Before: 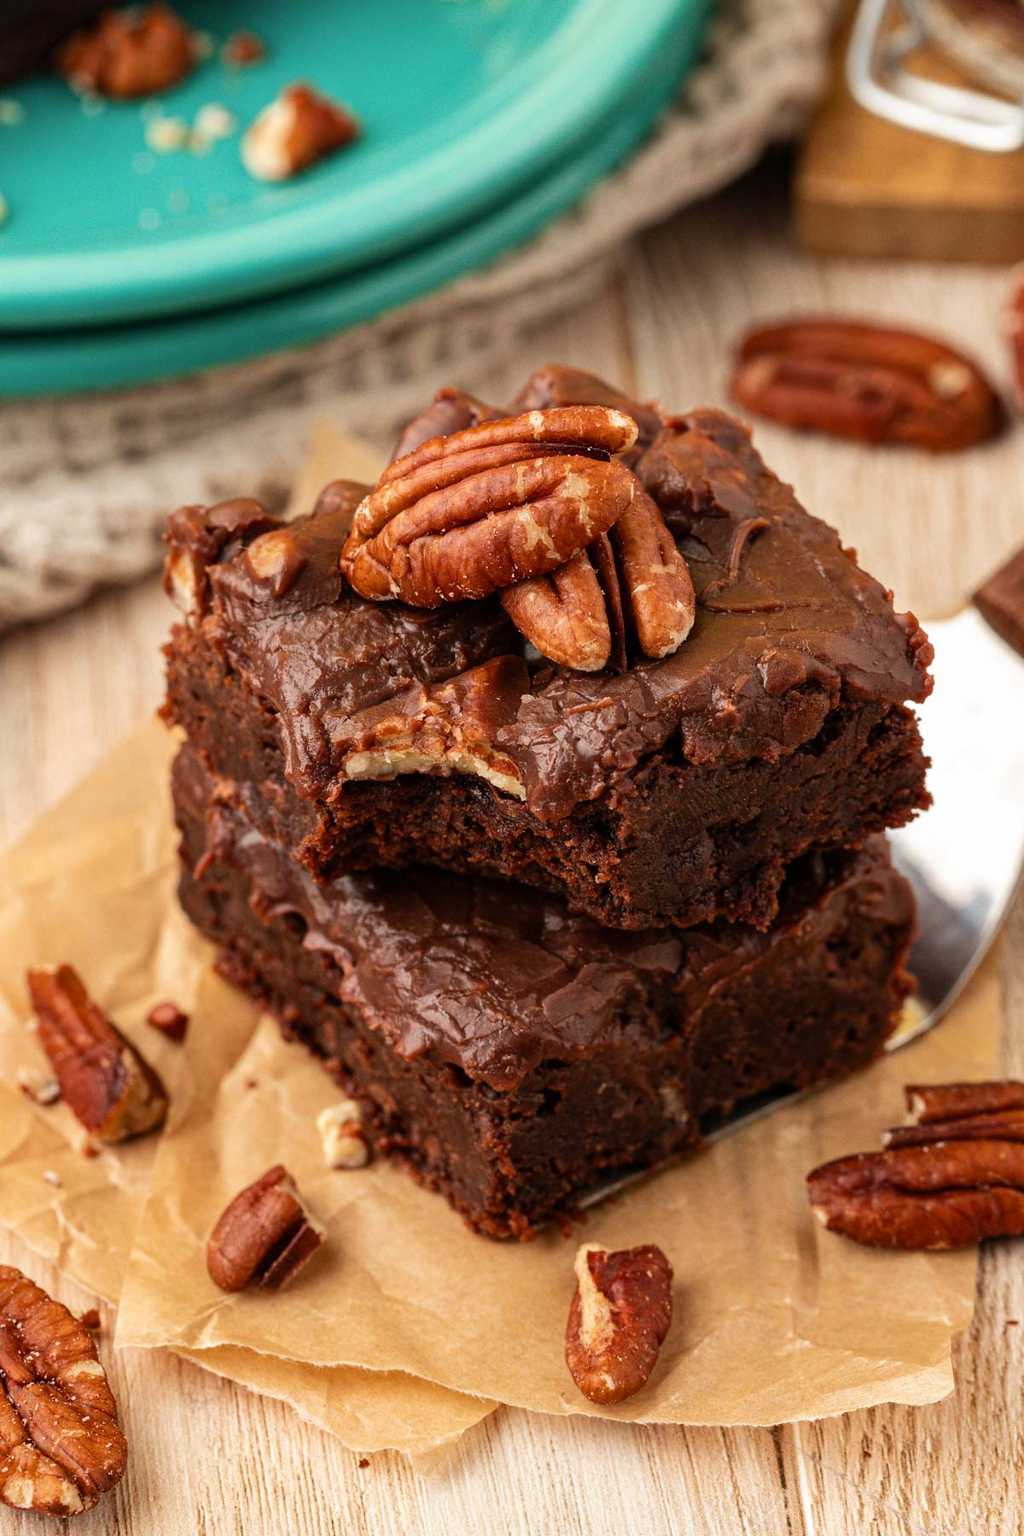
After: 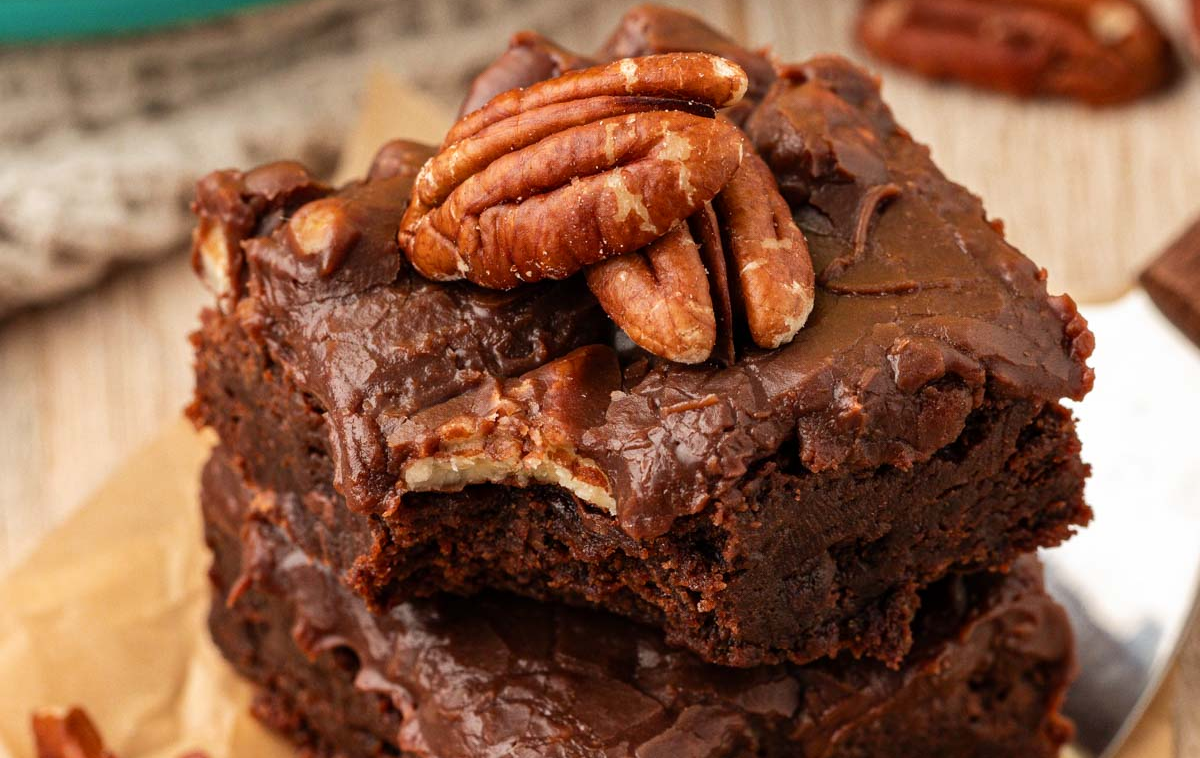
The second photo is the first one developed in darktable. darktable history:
crop and rotate: top 23.511%, bottom 34.324%
